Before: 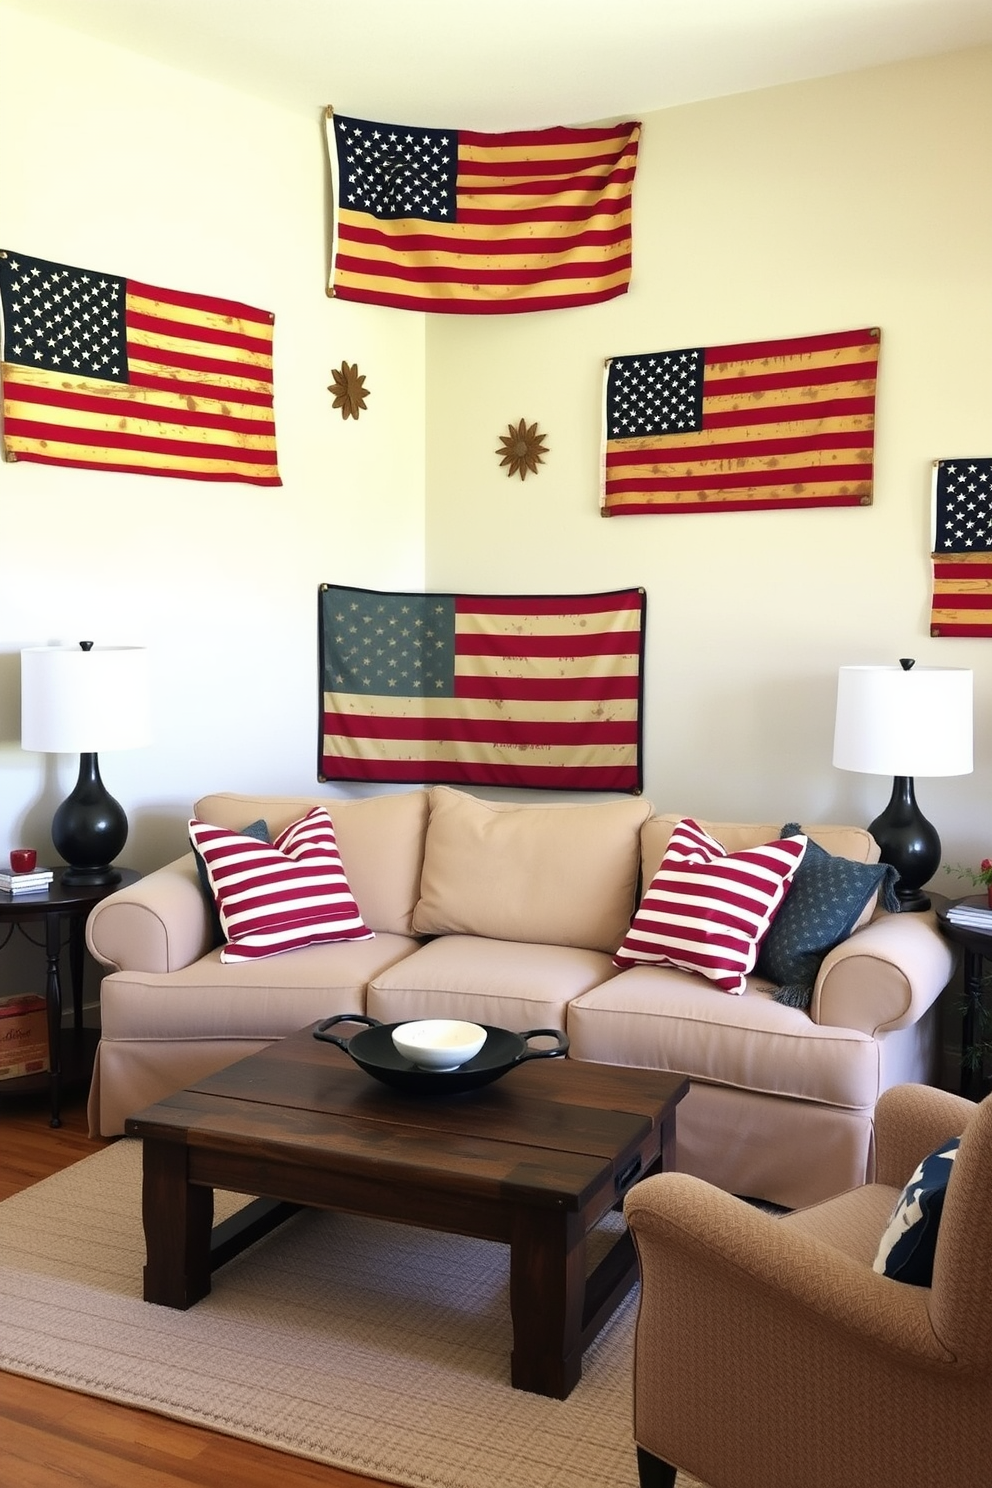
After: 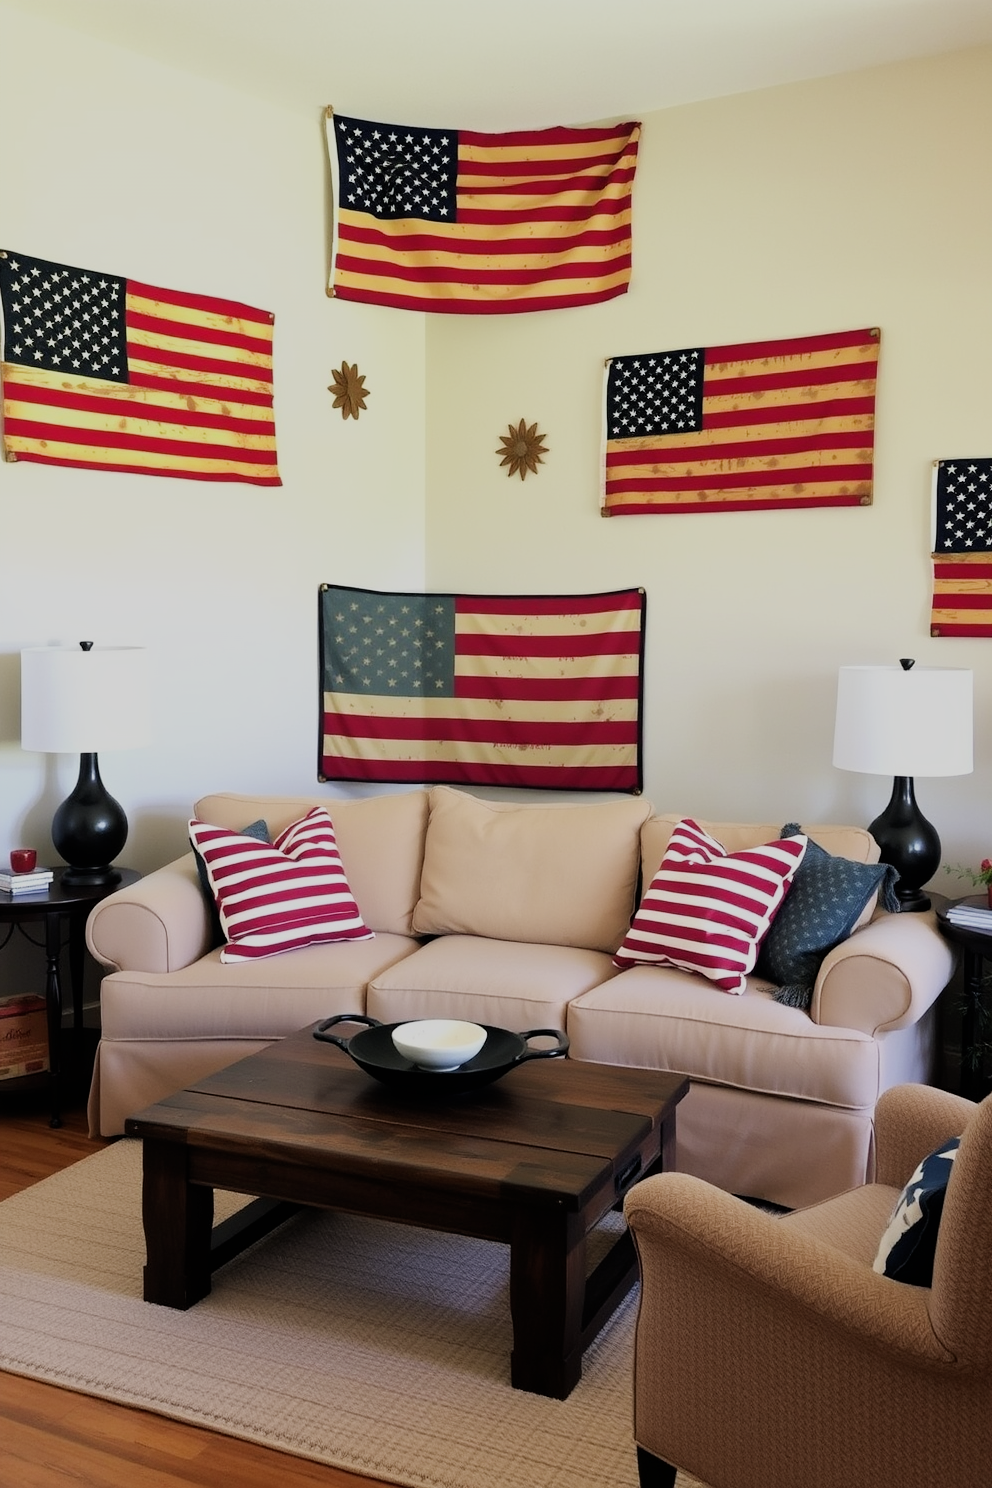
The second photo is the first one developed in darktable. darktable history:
exposure: exposure -0.067 EV, compensate highlight preservation false
filmic rgb: black relative exposure -7.65 EV, white relative exposure 4.56 EV, hardness 3.61
